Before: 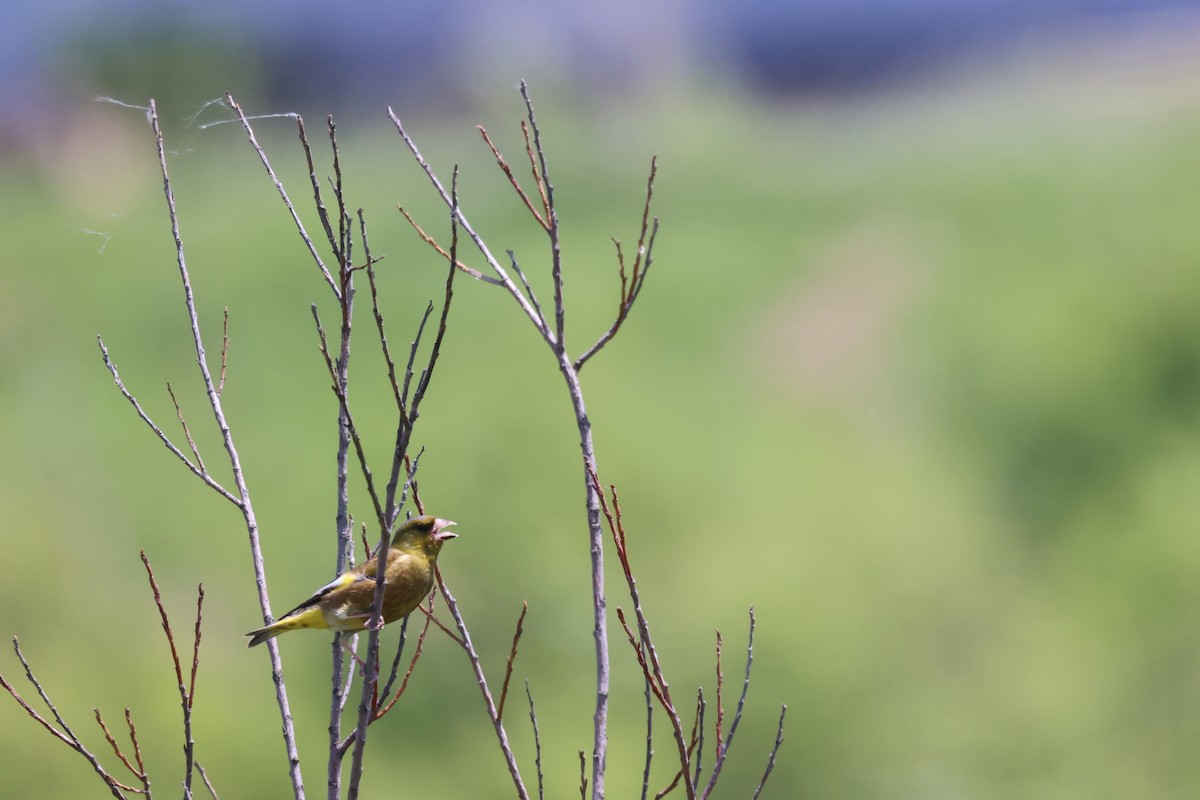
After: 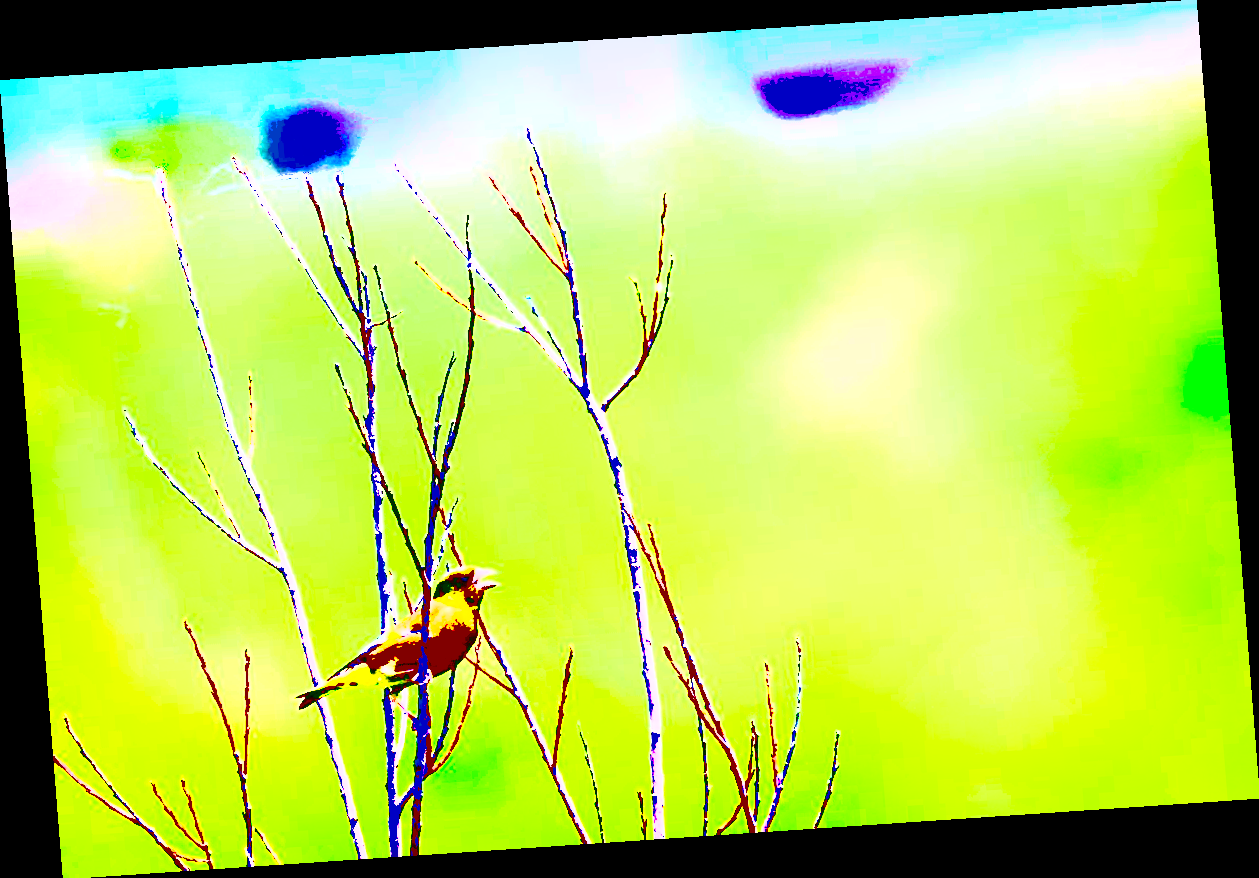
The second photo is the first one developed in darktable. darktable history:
shadows and highlights: low approximation 0.01, soften with gaussian
exposure: black level correction 0.1, exposure 3 EV, compensate highlight preservation false
rotate and perspective: rotation -4.2°, shear 0.006, automatic cropping off
